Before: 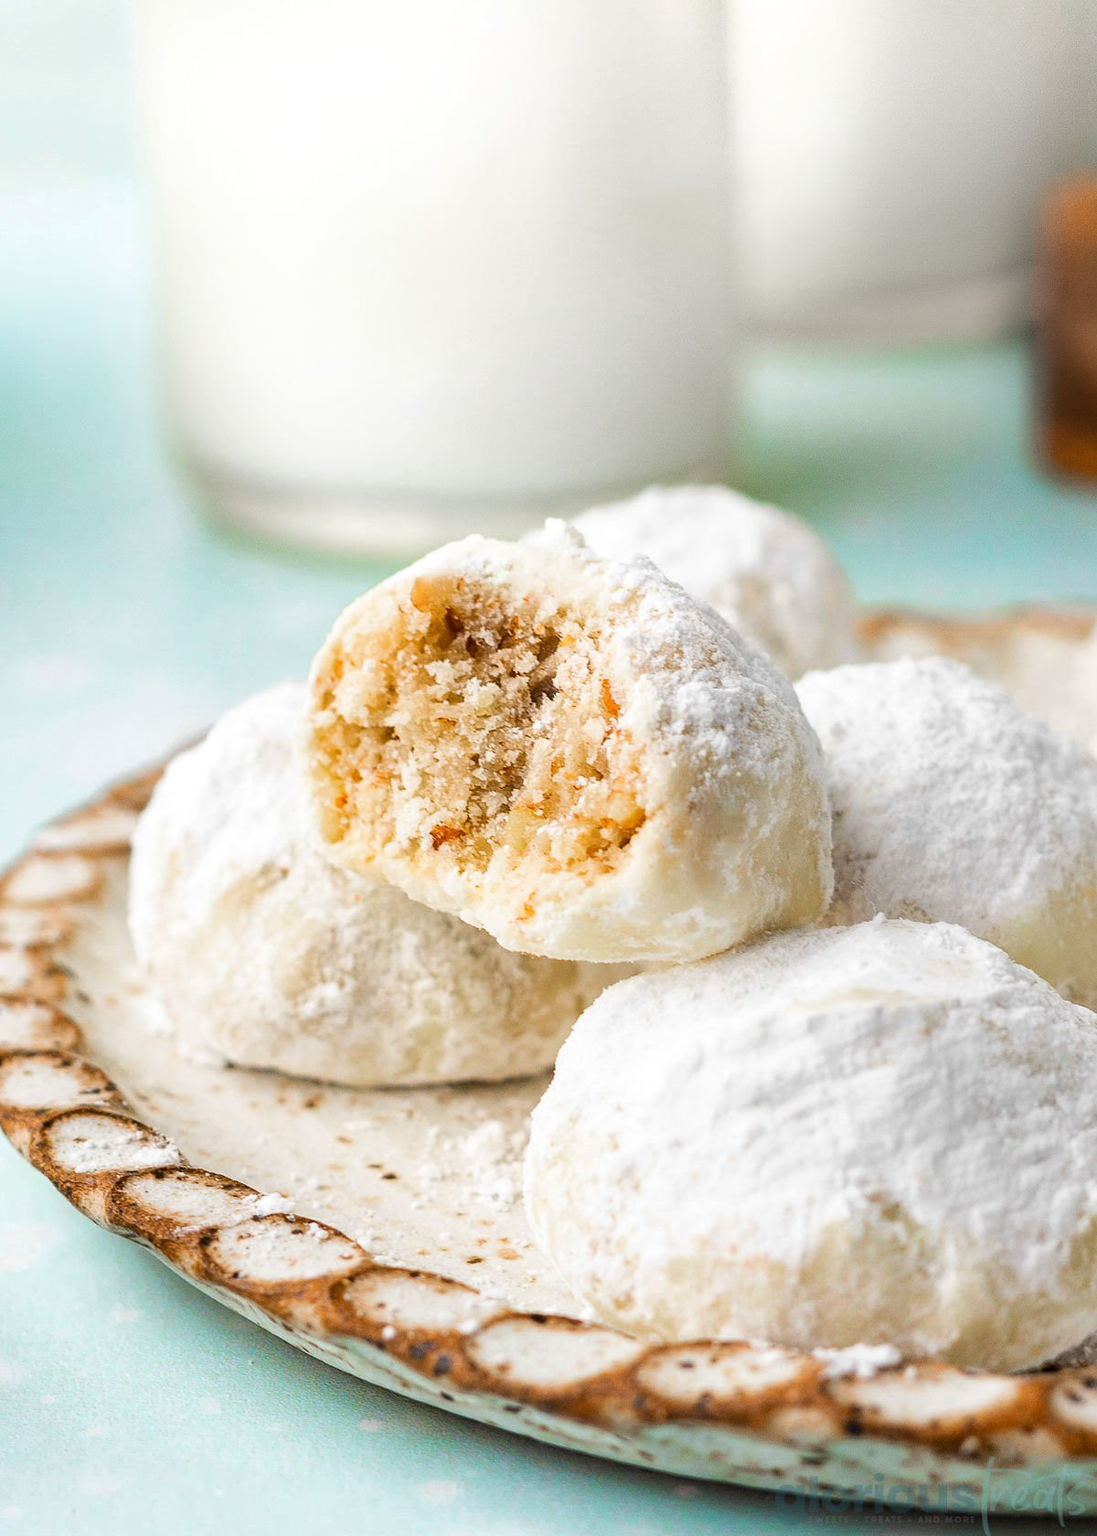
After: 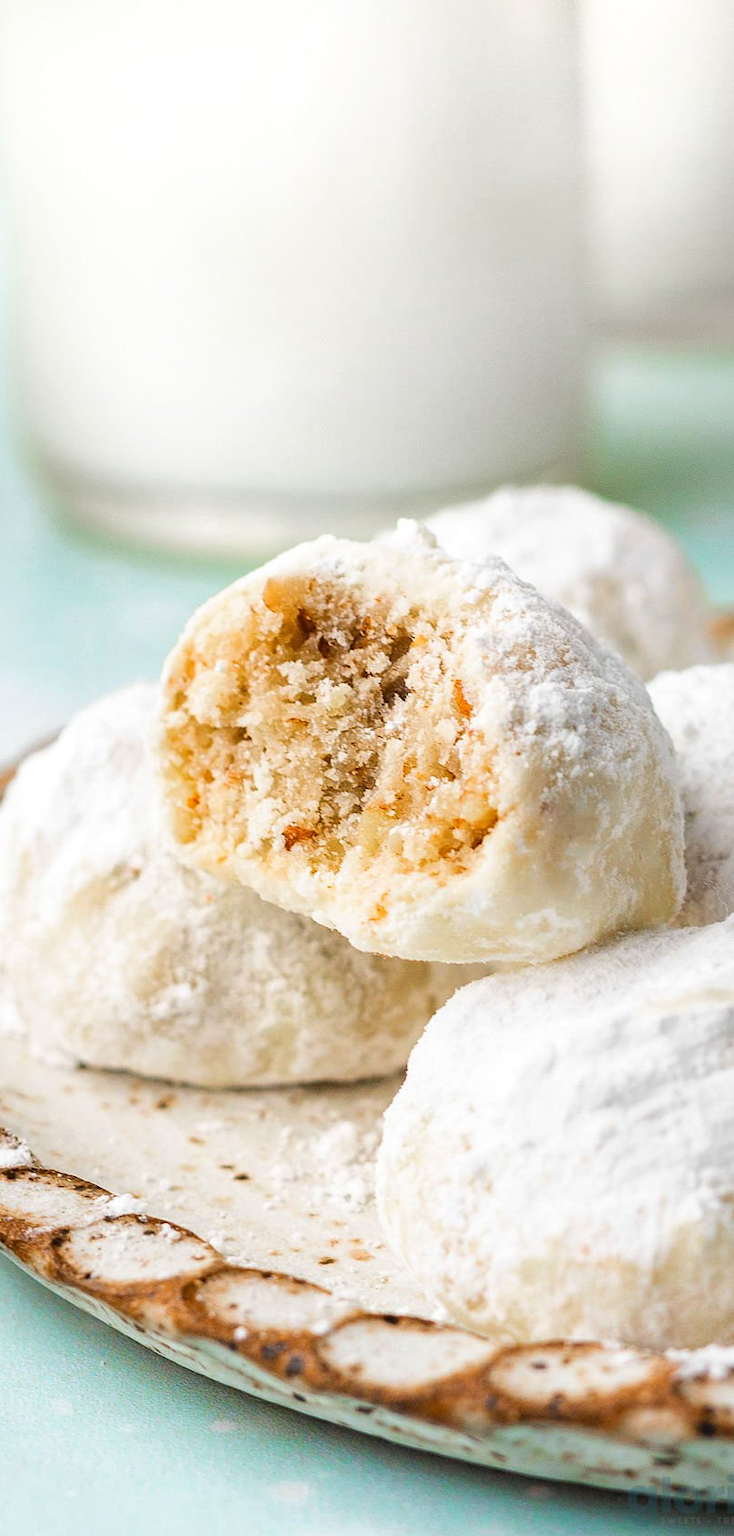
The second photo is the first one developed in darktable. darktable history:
crop and rotate: left 13.514%, right 19.504%
